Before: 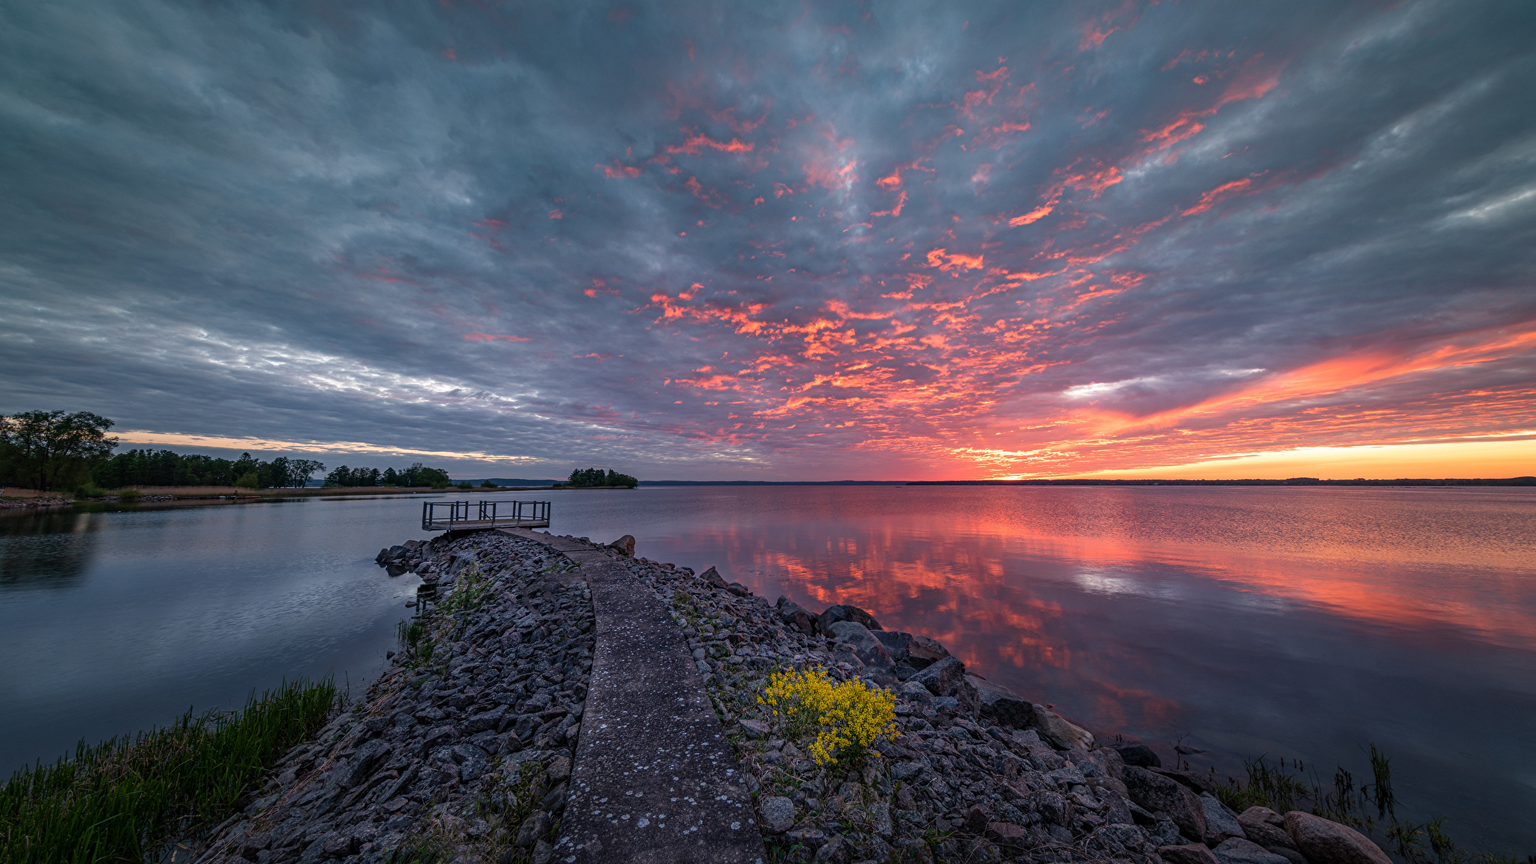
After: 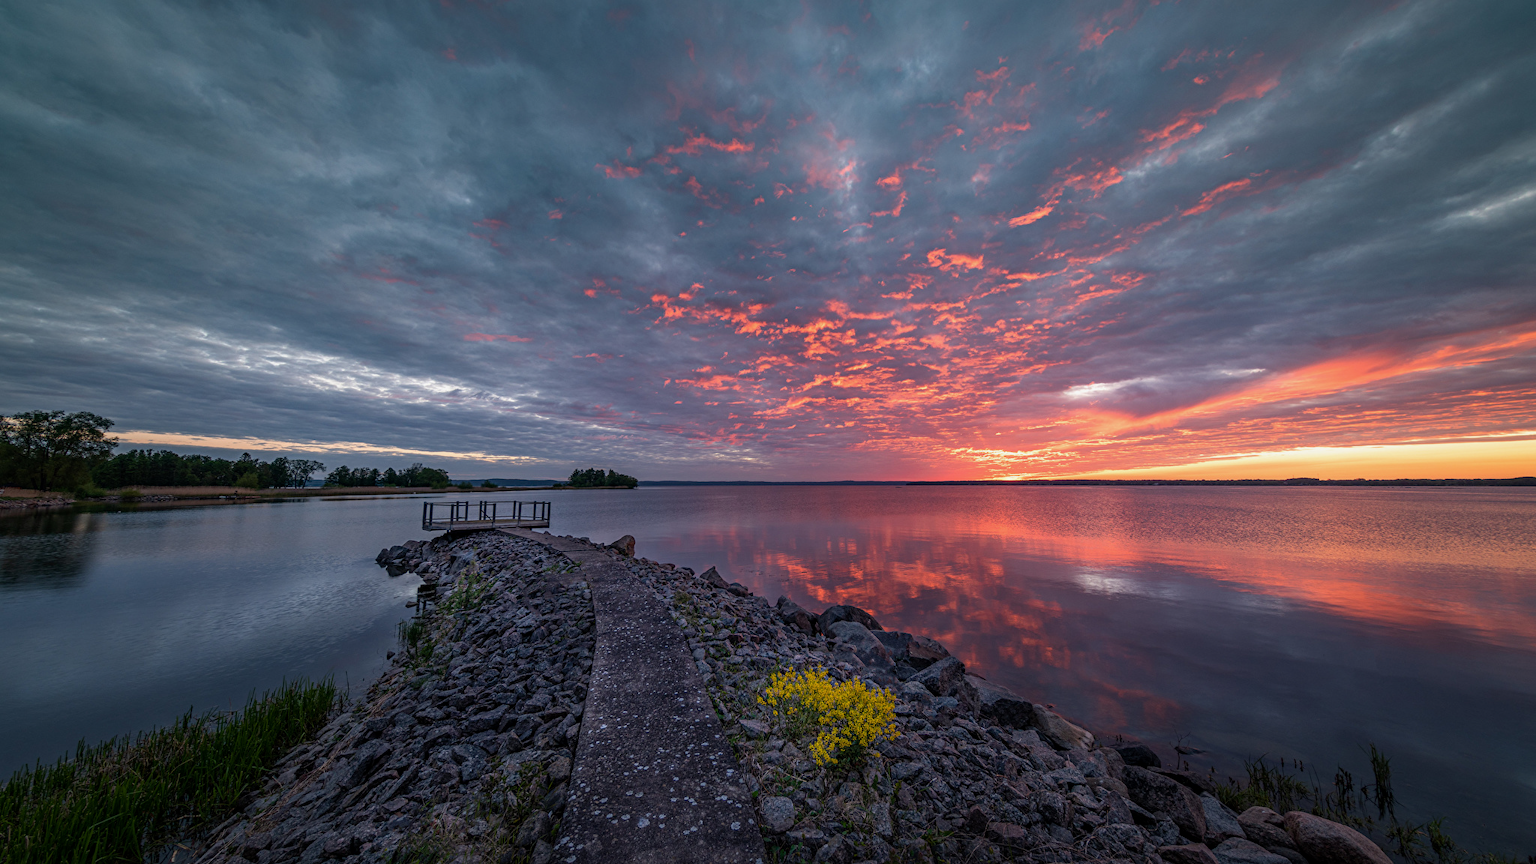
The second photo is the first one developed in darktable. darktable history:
exposure: black level correction 0.001, exposure -0.124 EV, compensate highlight preservation false
